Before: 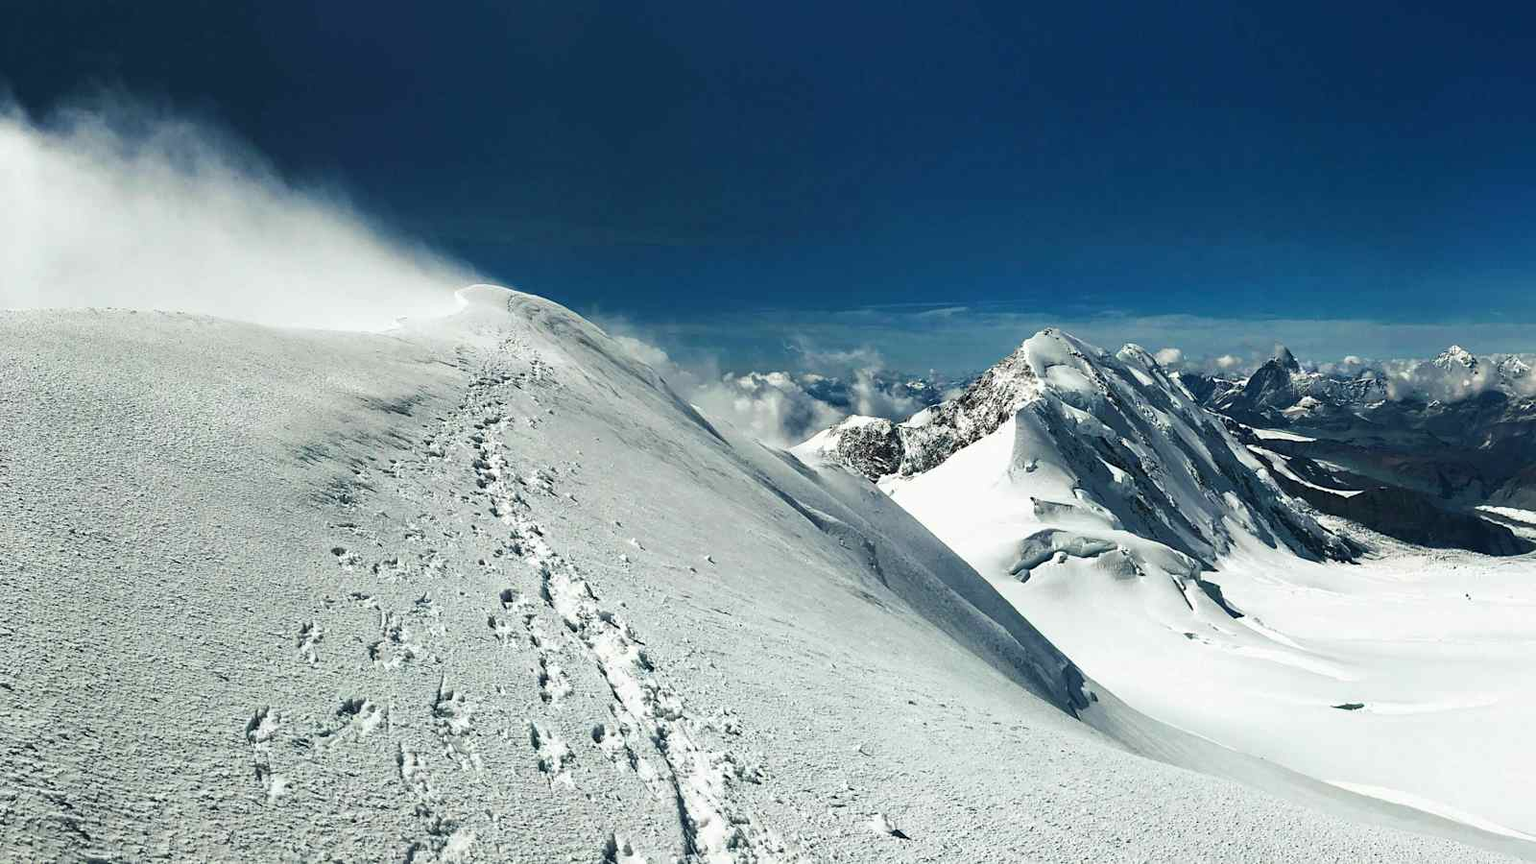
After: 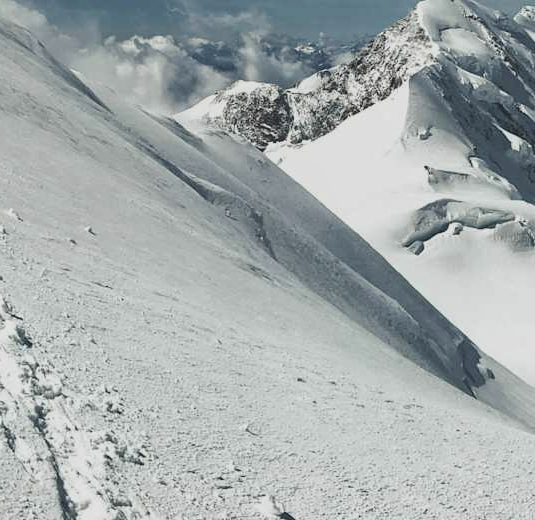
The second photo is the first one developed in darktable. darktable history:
contrast brightness saturation: contrast -0.257, saturation -0.434
shadows and highlights: shadows 0.538, highlights 39.14
base curve: curves: ch0 [(0, 0) (0.283, 0.295) (1, 1)], preserve colors none
crop: left 40.594%, top 39.202%, right 25.951%, bottom 2.996%
